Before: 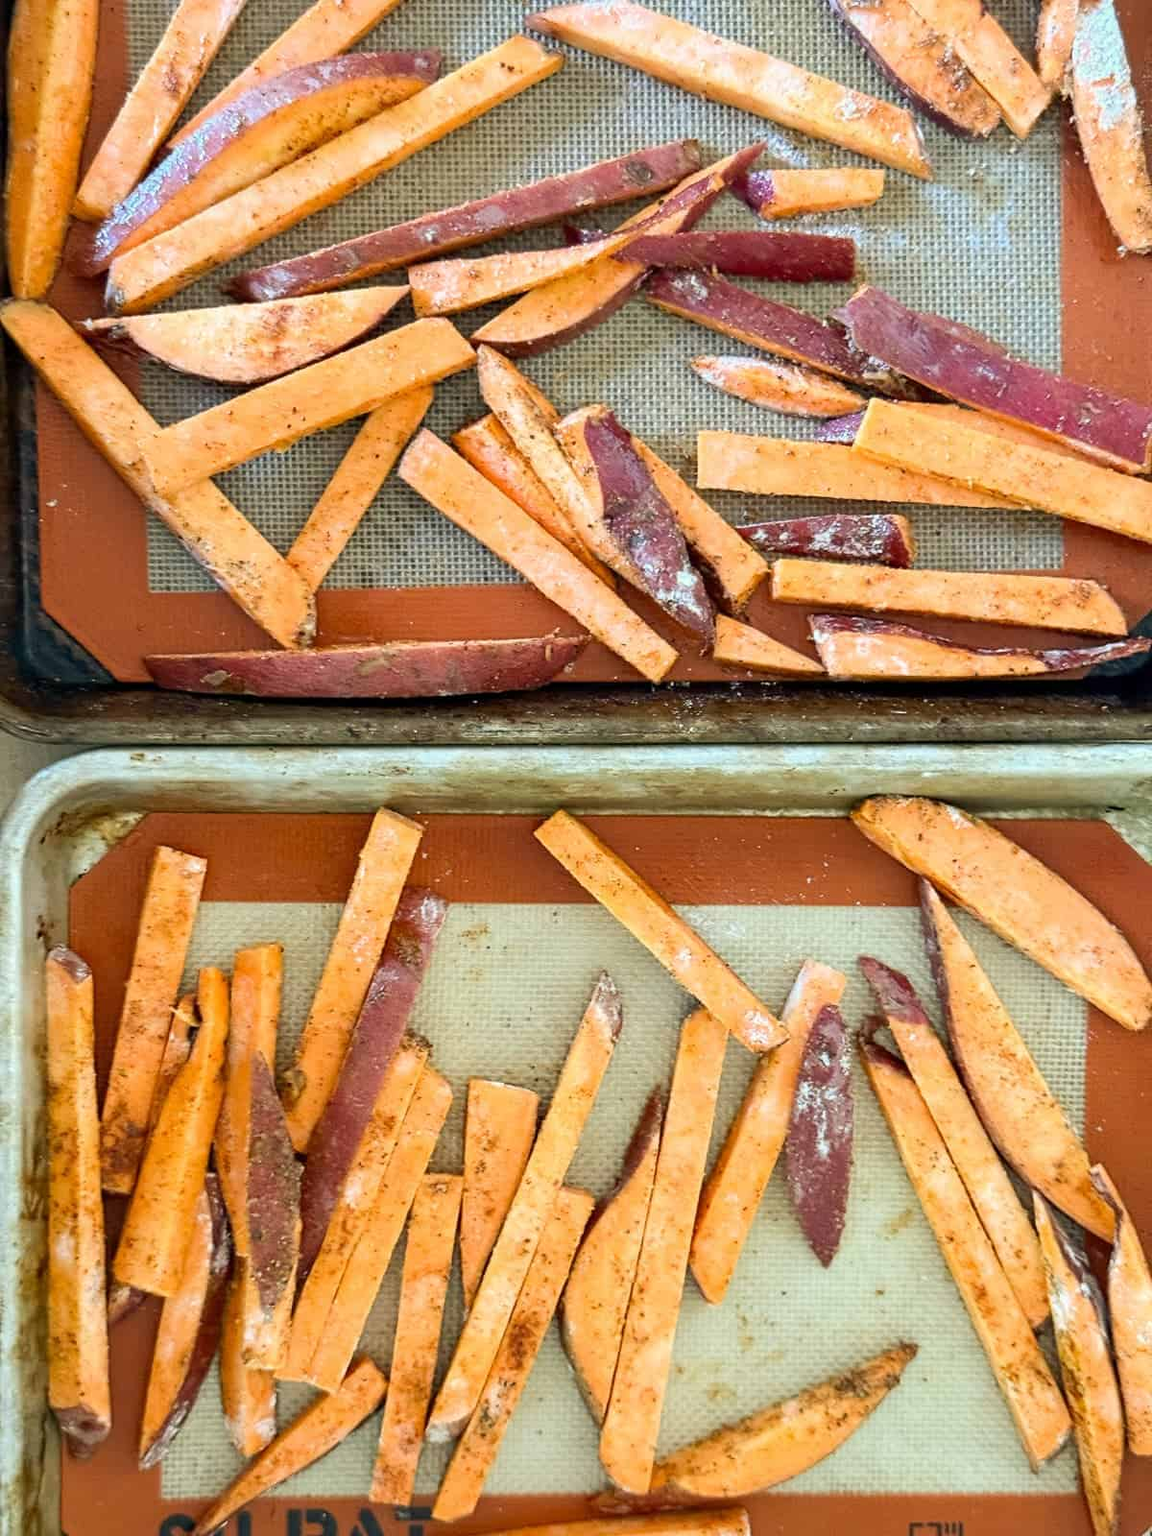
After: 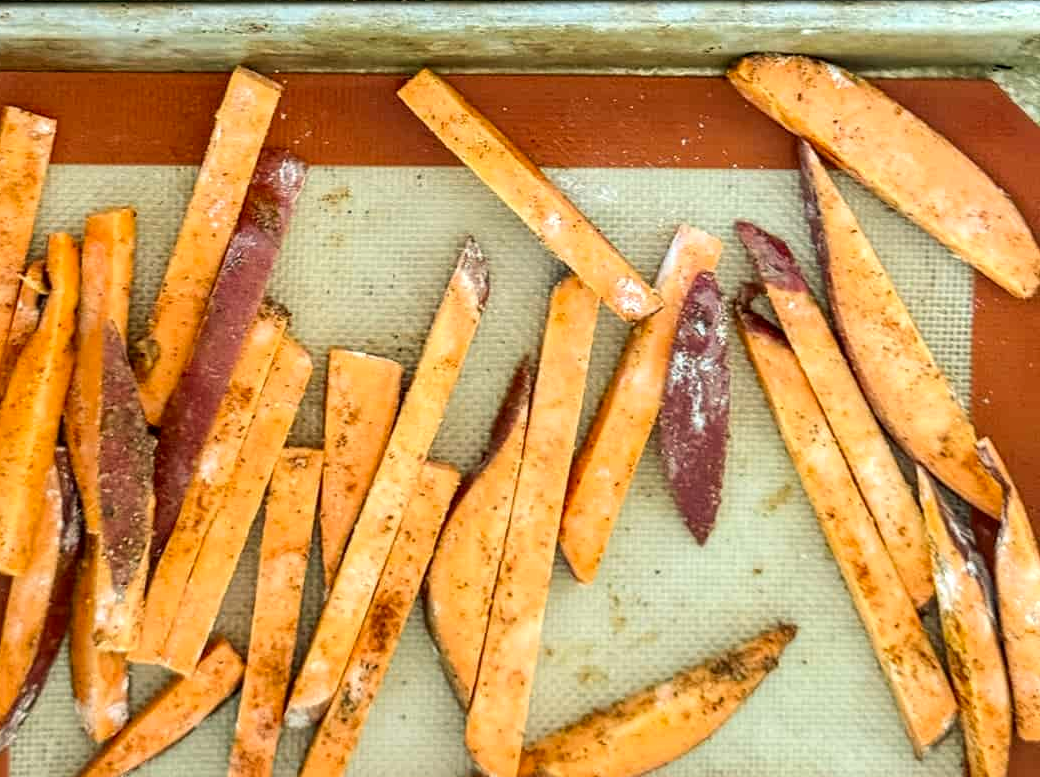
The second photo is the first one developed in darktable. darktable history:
local contrast: detail 130%
crop and rotate: left 13.277%, top 48.484%, bottom 2.931%
color correction: highlights a* 0.965, highlights b* 2.87, saturation 1.09
exposure: exposure 0.014 EV, compensate exposure bias true, compensate highlight preservation false
